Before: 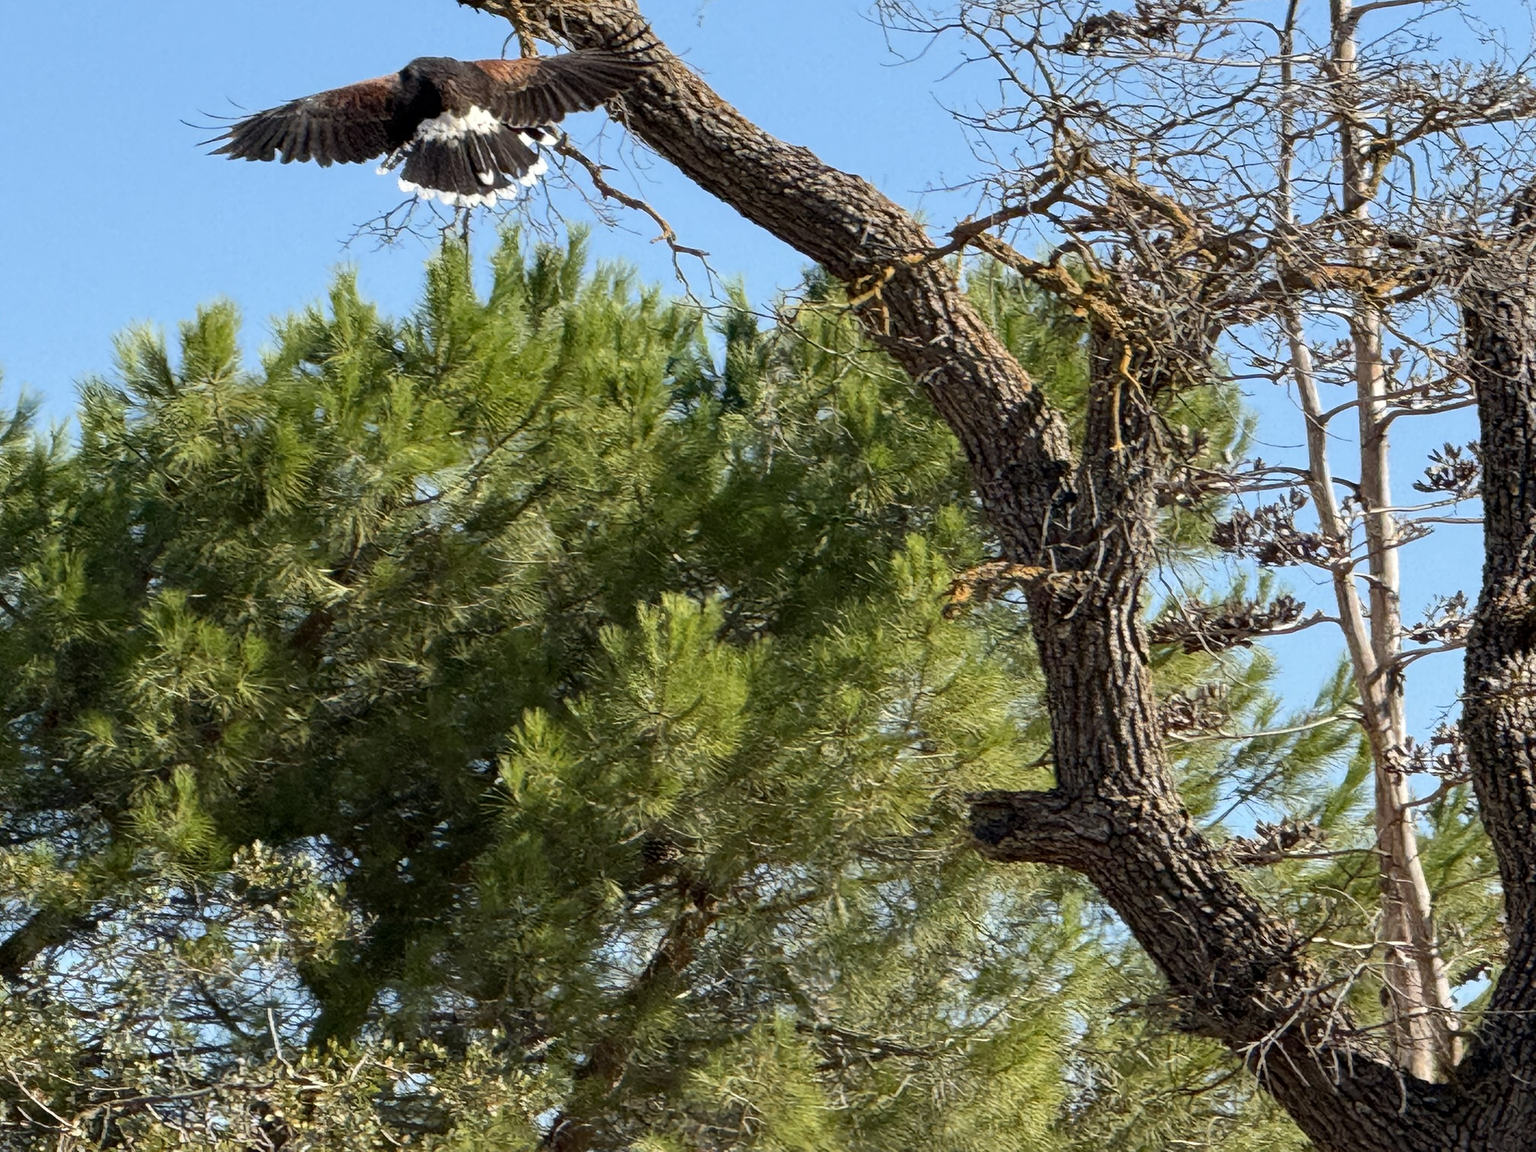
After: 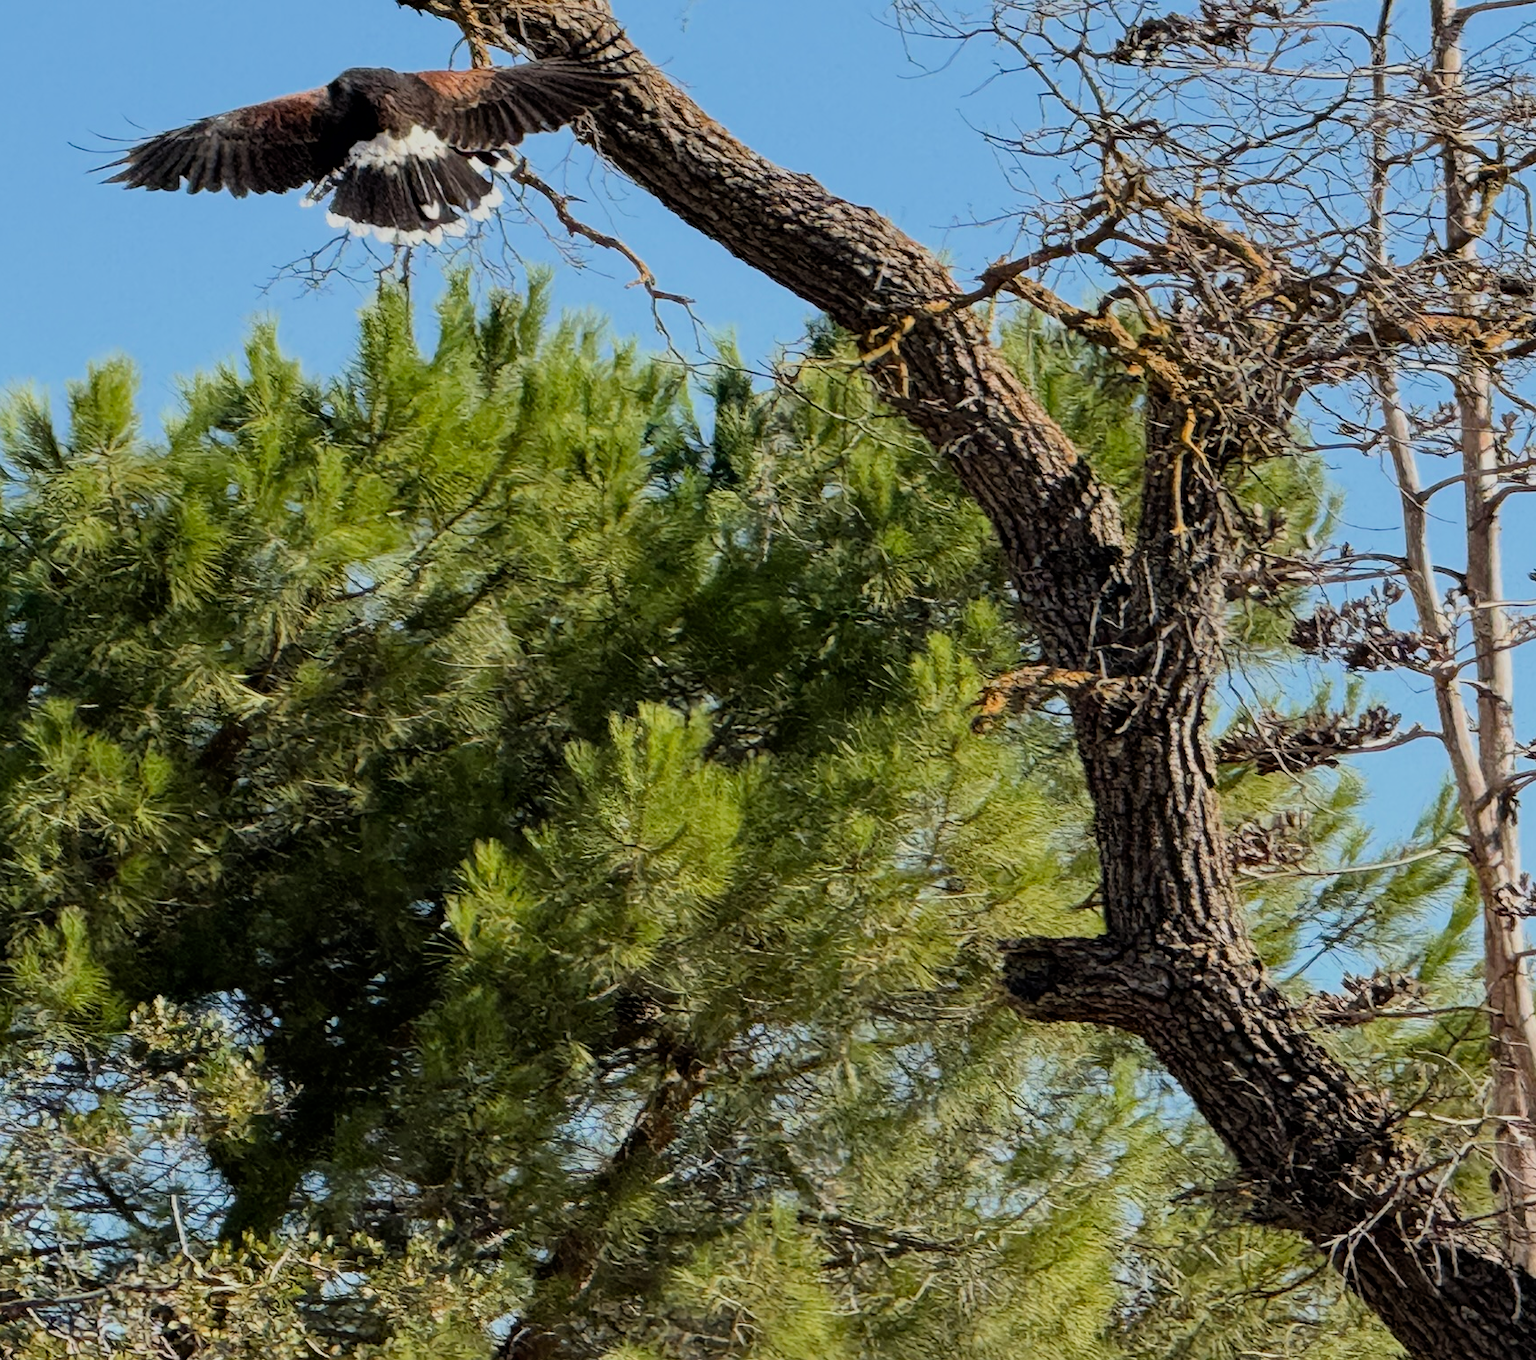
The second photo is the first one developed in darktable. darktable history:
filmic rgb: black relative exposure -7.65 EV, white relative exposure 4.56 EV, hardness 3.61, color science v6 (2022)
crop: left 8.026%, right 7.374%
